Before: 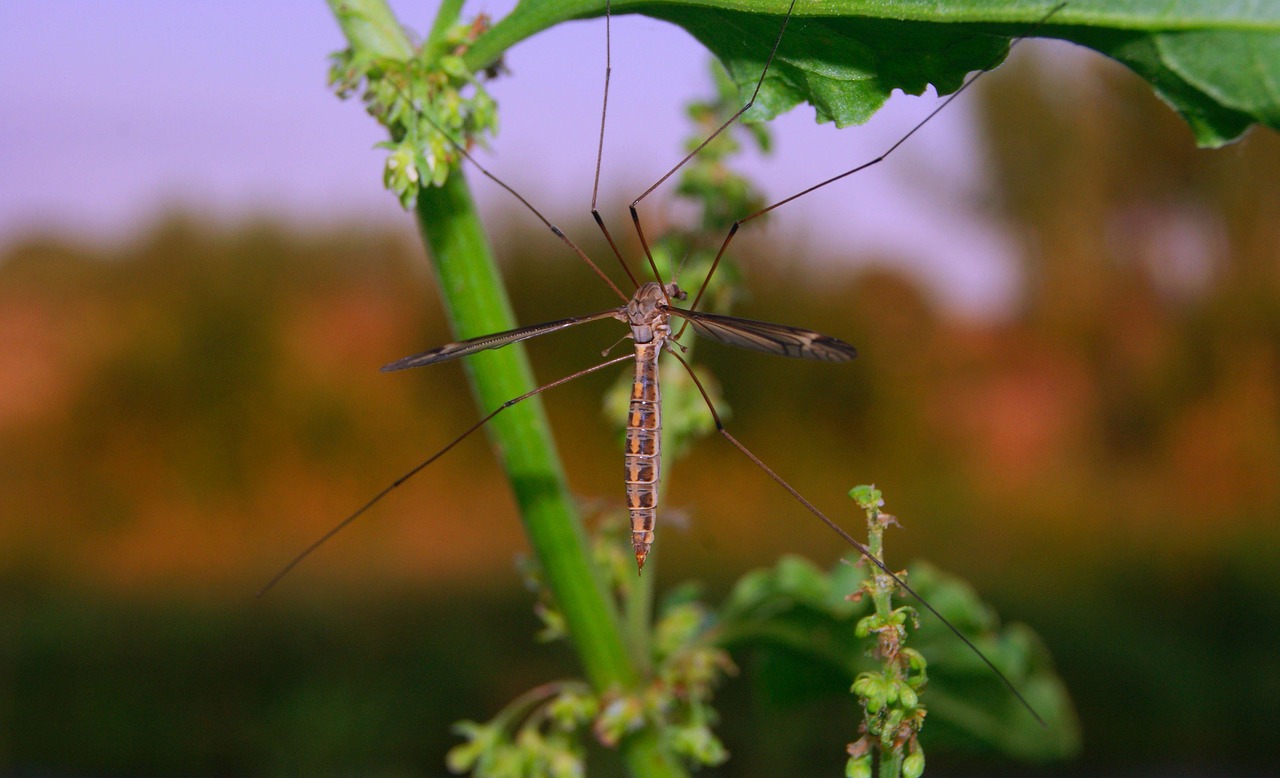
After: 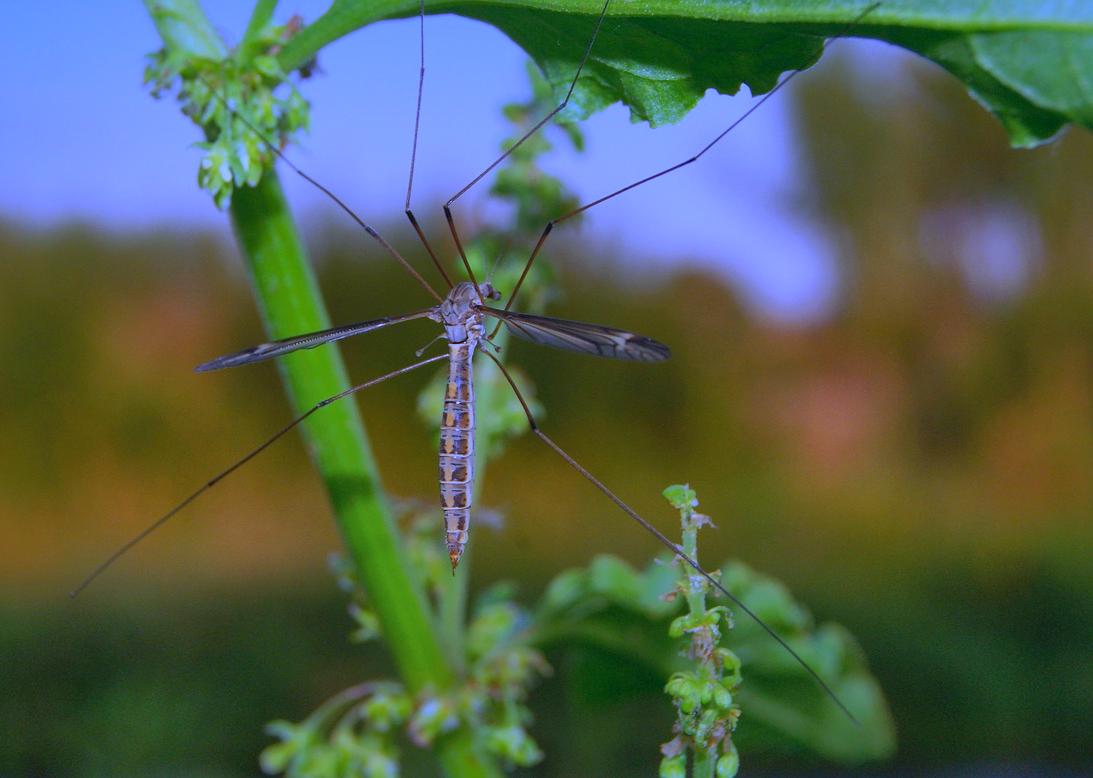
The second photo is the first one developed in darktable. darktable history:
white balance: red 0.766, blue 1.537
crop and rotate: left 14.584%
shadows and highlights: shadows 60, highlights -60
tone equalizer: on, module defaults
